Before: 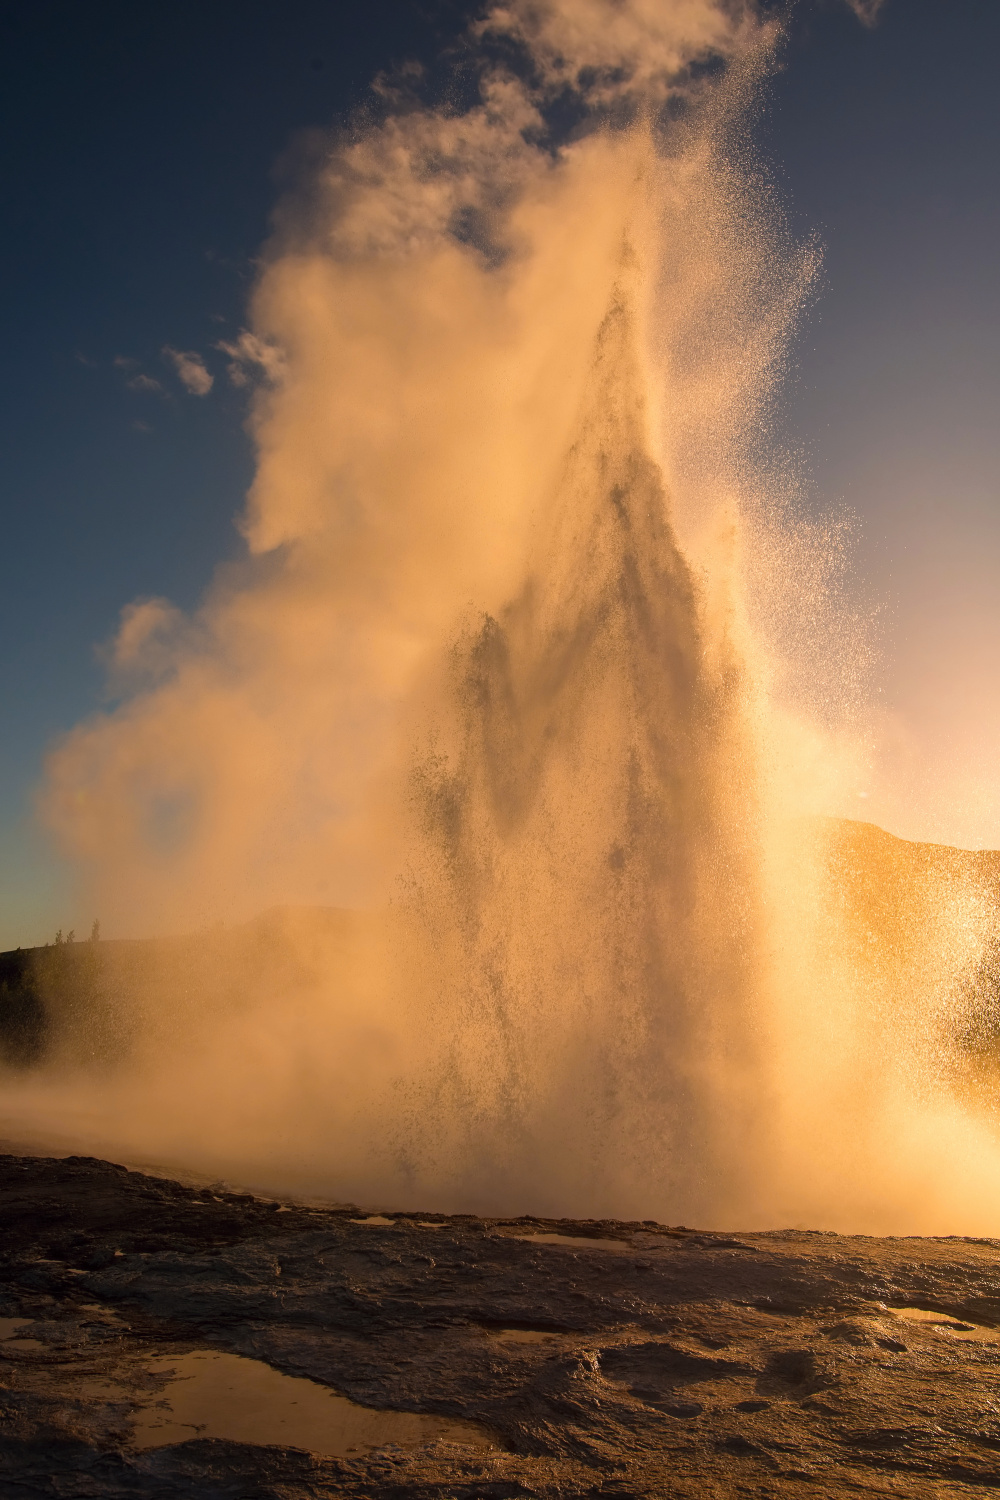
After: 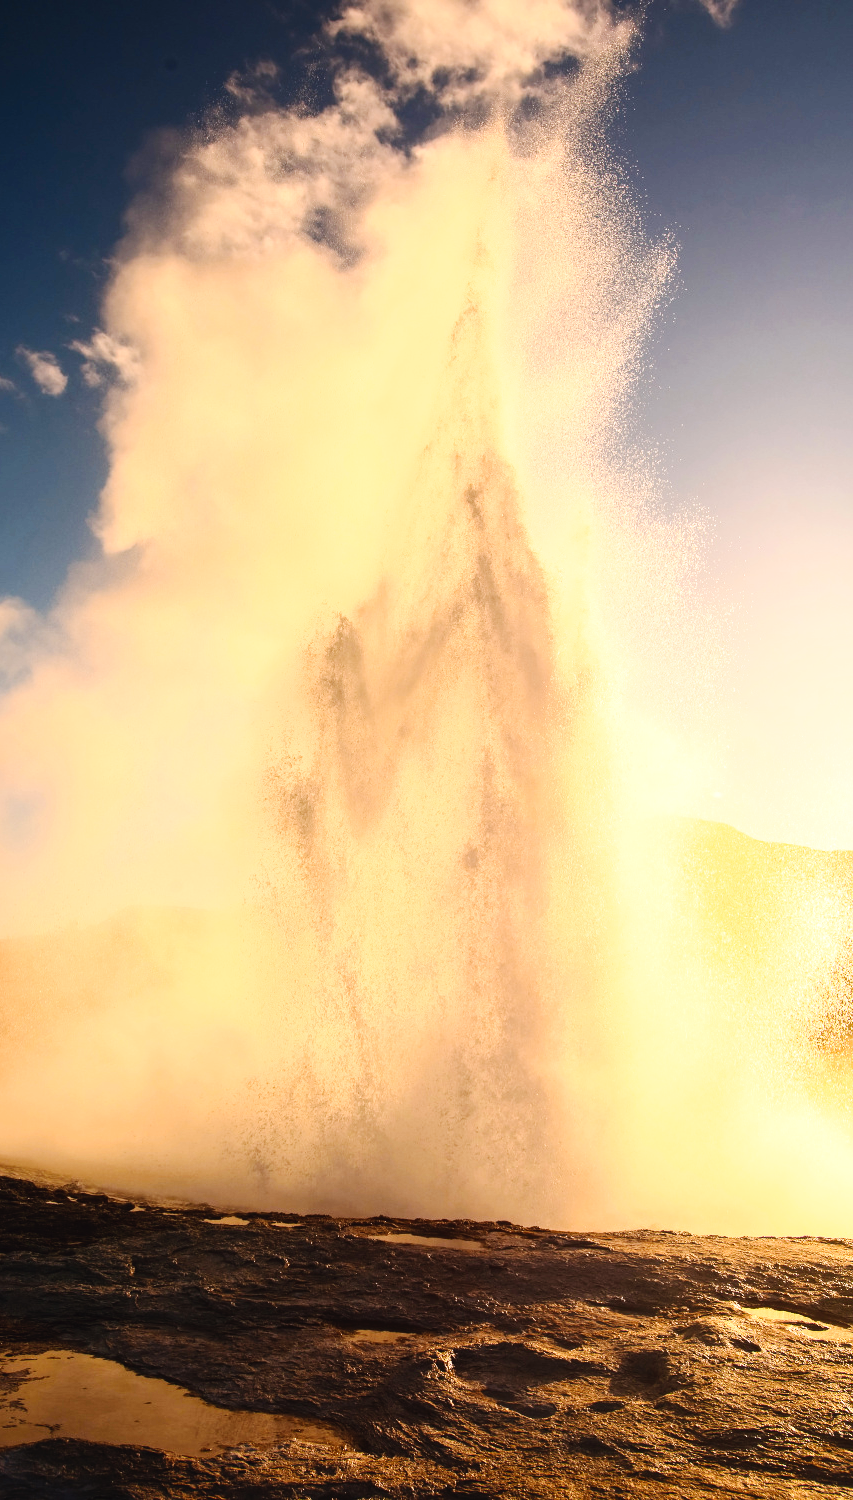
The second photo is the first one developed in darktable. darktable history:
tone curve: curves: ch0 [(0, 0.023) (0.087, 0.065) (0.184, 0.168) (0.45, 0.54) (0.57, 0.683) (0.722, 0.825) (0.877, 0.948) (1, 1)]; ch1 [(0, 0) (0.388, 0.369) (0.44, 0.44) (0.489, 0.481) (0.534, 0.551) (0.657, 0.659) (1, 1)]; ch2 [(0, 0) (0.353, 0.317) (0.408, 0.427) (0.472, 0.46) (0.5, 0.496) (0.537, 0.539) (0.576, 0.592) (0.625, 0.631) (1, 1)], preserve colors none
contrast brightness saturation: contrast 0.24, brightness 0.089
exposure: exposure 0.564 EV, compensate exposure bias true, compensate highlight preservation false
crop and rotate: left 14.664%
